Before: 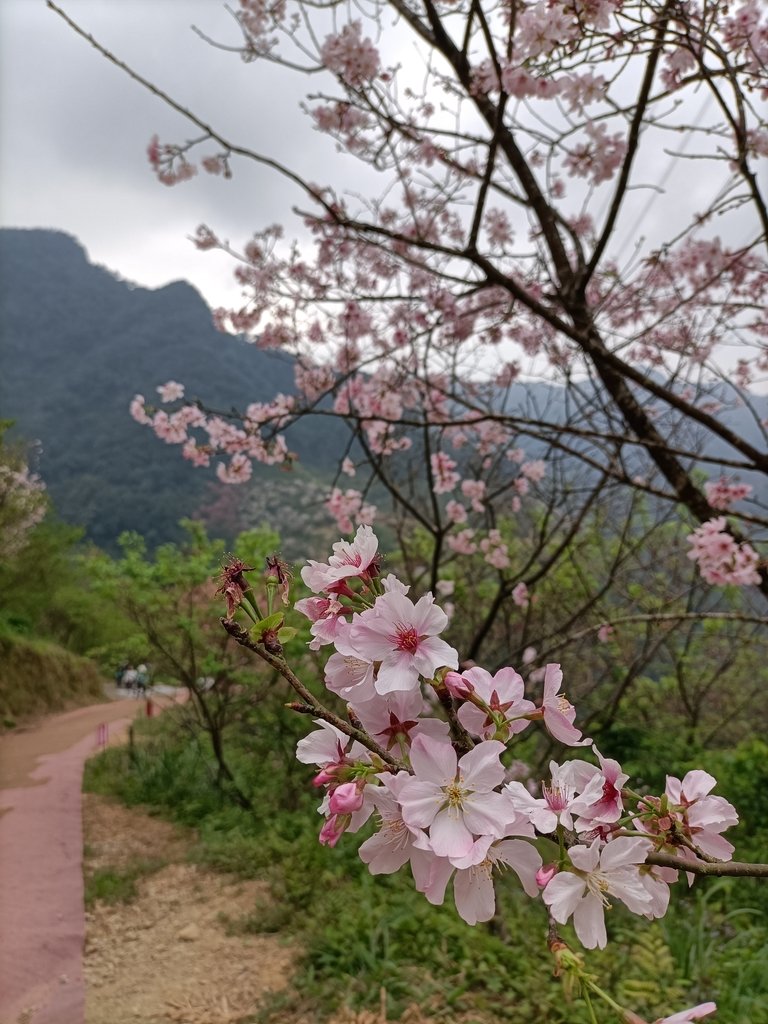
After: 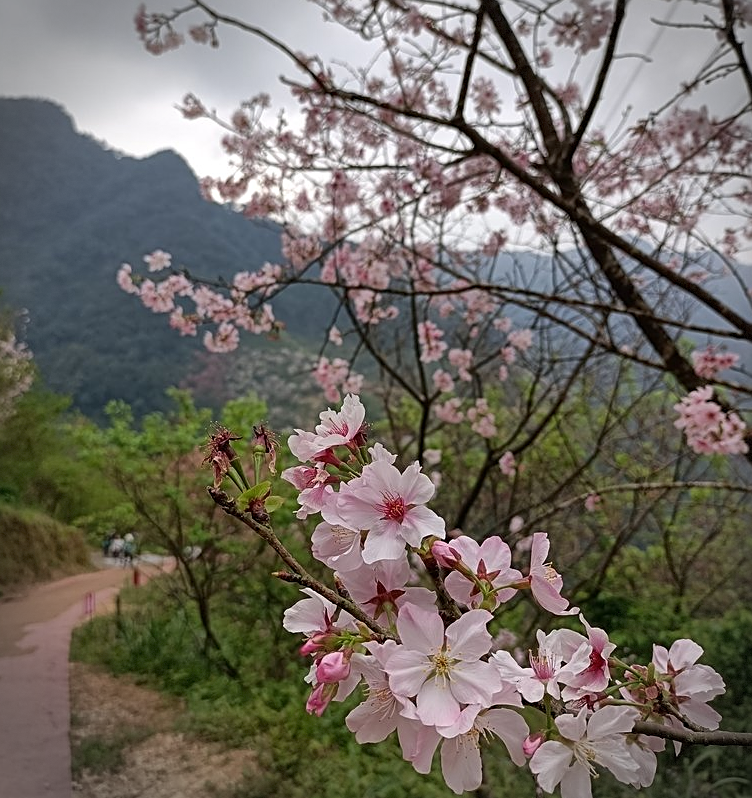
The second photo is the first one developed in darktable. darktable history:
sharpen: on, module defaults
vignetting: dithering 8-bit output, unbound false
crop and rotate: left 1.814%, top 12.818%, right 0.25%, bottom 9.225%
